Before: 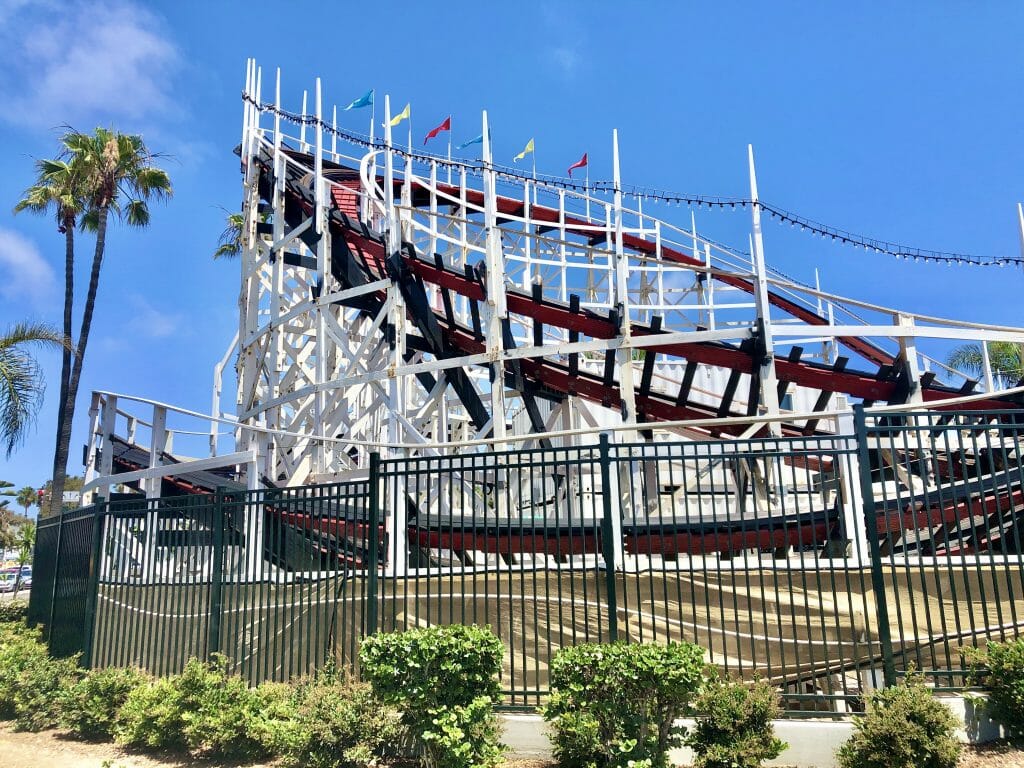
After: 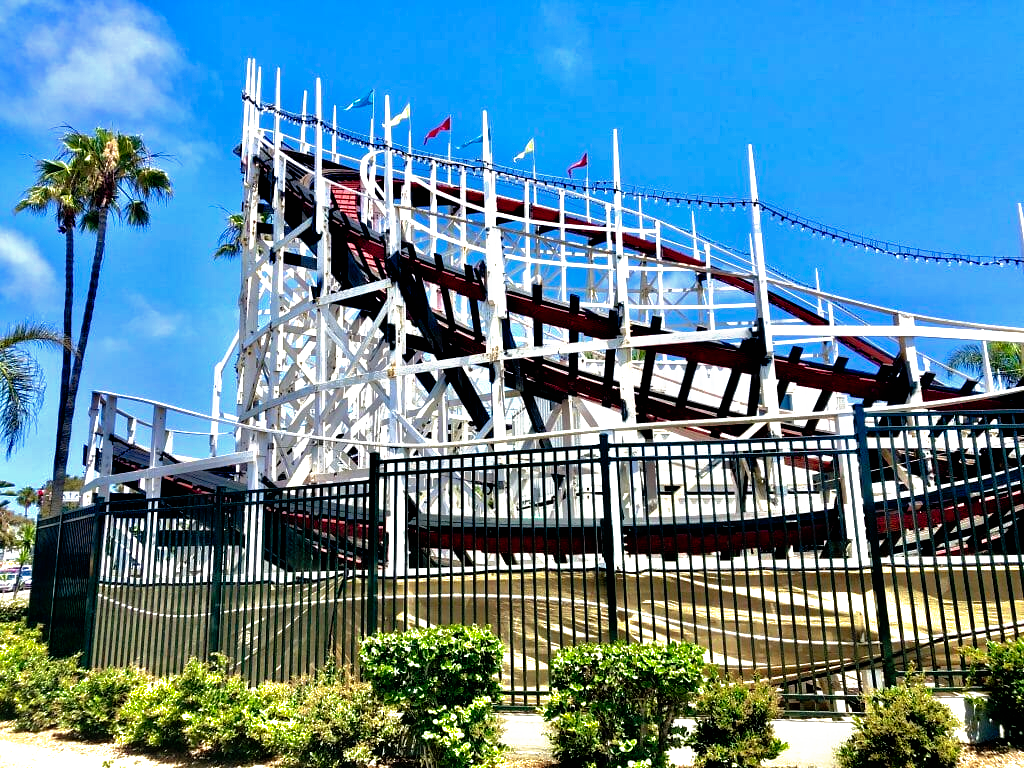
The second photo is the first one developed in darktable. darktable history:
filmic rgb: black relative exposure -8.2 EV, white relative exposure 2.2 EV, threshold 3 EV, hardness 7.11, latitude 85.74%, contrast 1.696, highlights saturation mix -4%, shadows ↔ highlights balance -2.69%, preserve chrominance no, color science v5 (2021), contrast in shadows safe, contrast in highlights safe, enable highlight reconstruction true
shadows and highlights: on, module defaults
